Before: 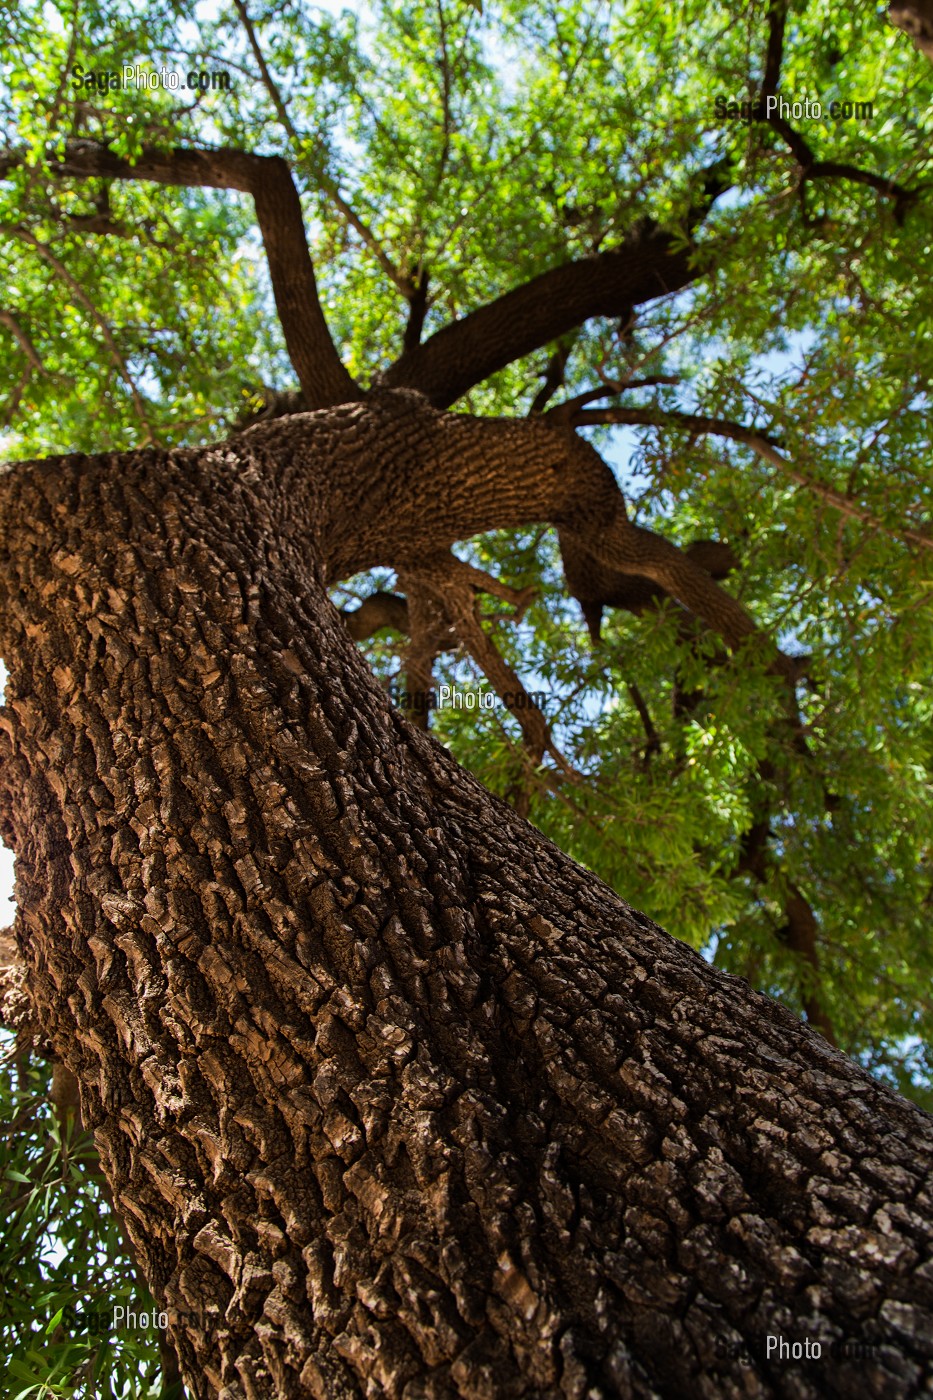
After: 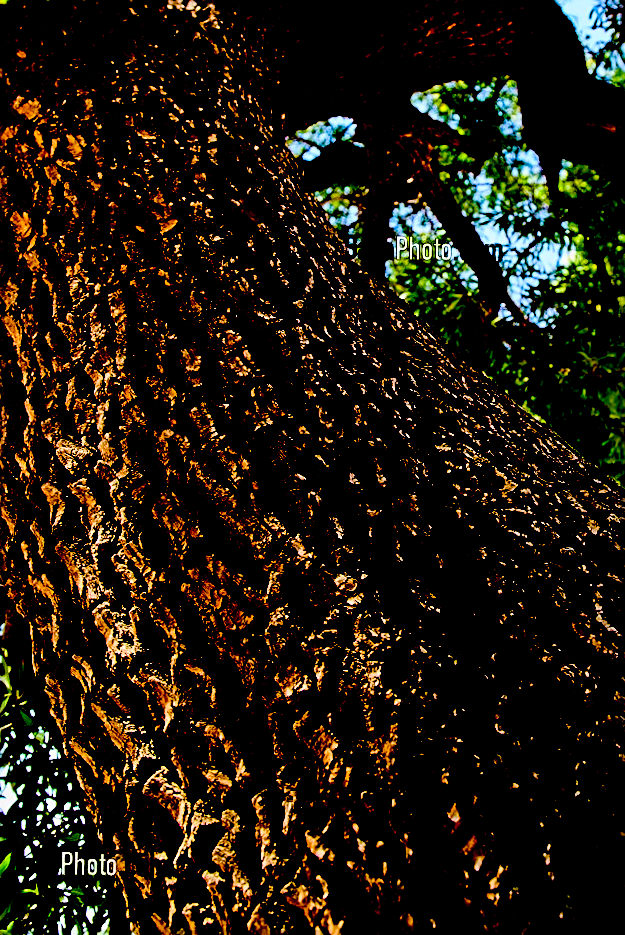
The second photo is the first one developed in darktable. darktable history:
crop and rotate: angle -0.812°, left 3.711%, top 31.743%, right 27.808%
color balance rgb: perceptual saturation grading › global saturation 20%, perceptual saturation grading › highlights -25.022%, perceptual saturation grading › shadows 50.205%
sharpen: on, module defaults
shadows and highlights: shadows 24.57, highlights -79.85, soften with gaussian
contrast brightness saturation: contrast 0.199, brightness 0.169, saturation 0.223
exposure: black level correction 0.099, exposure -0.091 EV, compensate highlight preservation false
